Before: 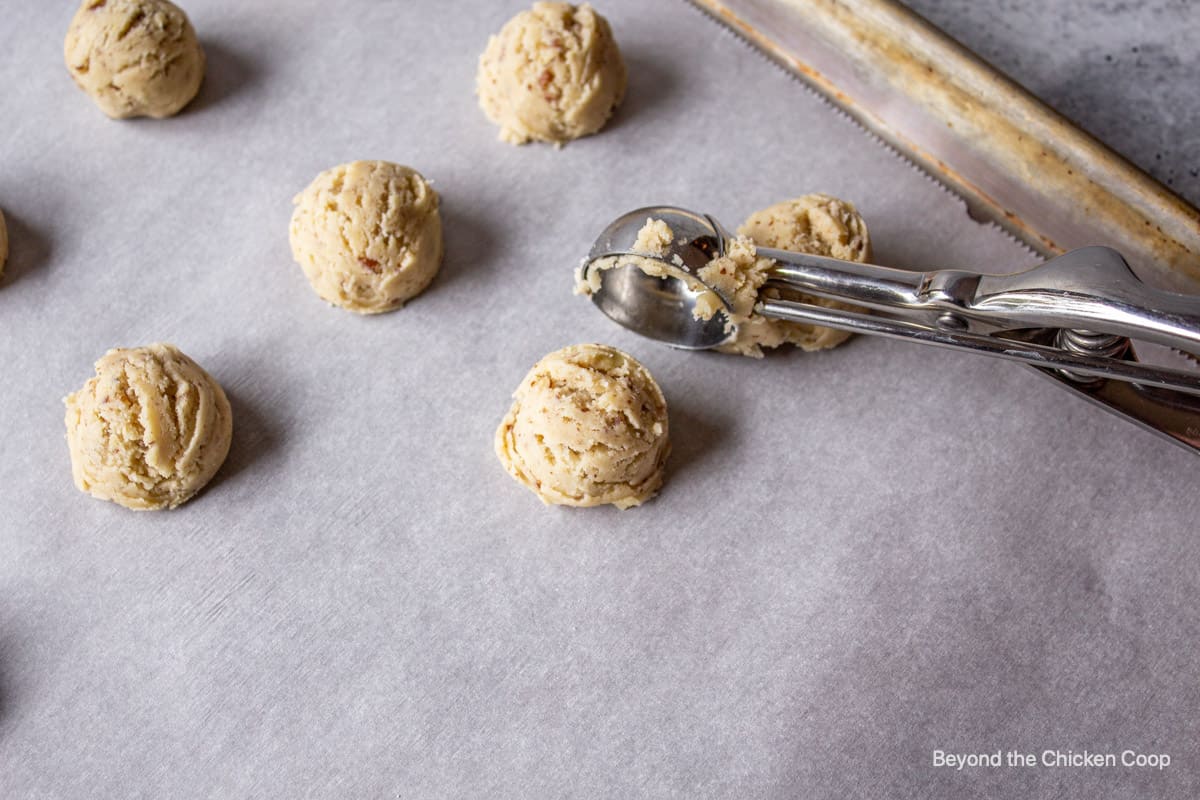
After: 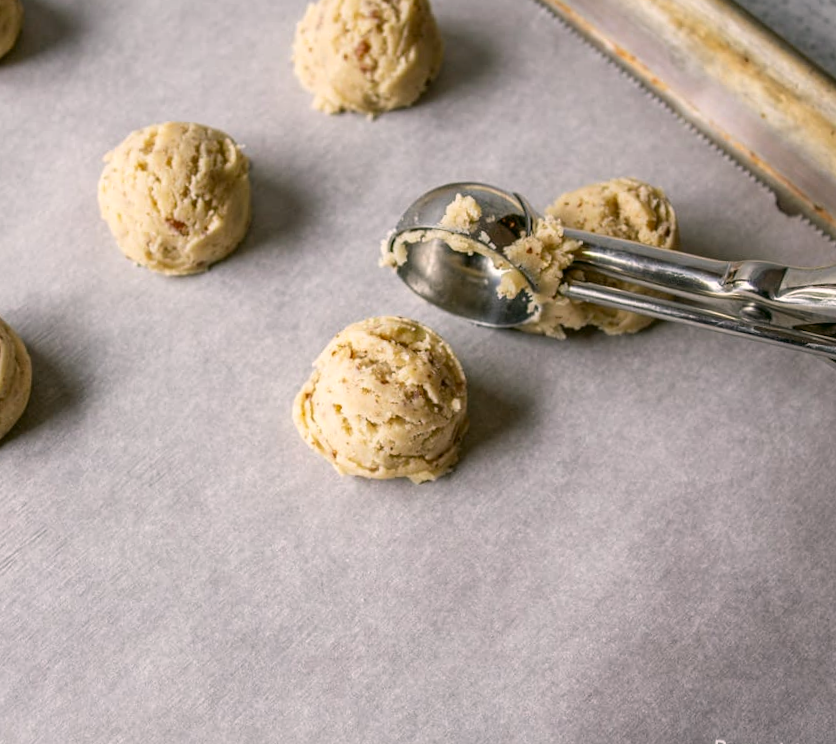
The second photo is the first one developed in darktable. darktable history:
color correction: highlights a* 4.34, highlights b* 4.98, shadows a* -7.37, shadows b* 4.6
crop and rotate: angle -2.89°, left 14.226%, top 0.018%, right 10.853%, bottom 0.073%
